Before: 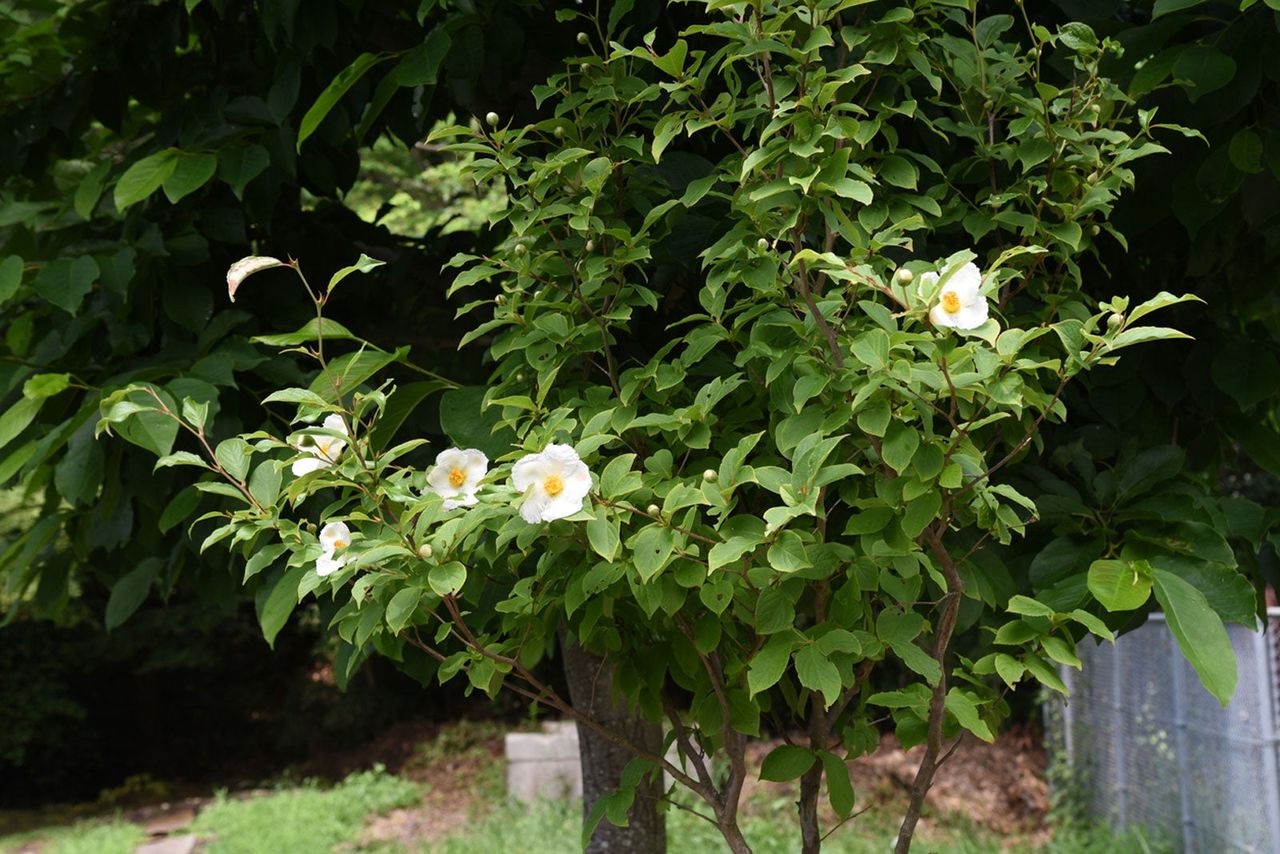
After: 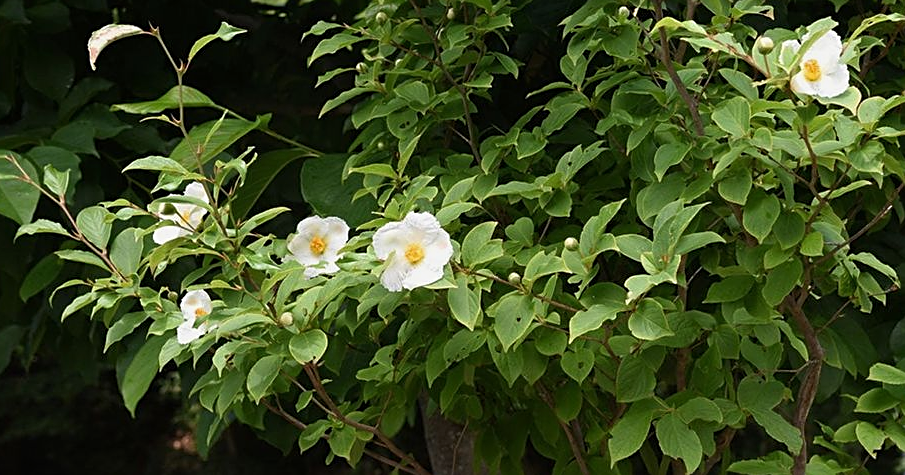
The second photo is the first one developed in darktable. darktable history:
crop: left 10.931%, top 27.229%, right 18.327%, bottom 17.11%
exposure: exposure -0.142 EV, compensate highlight preservation false
sharpen: amount 0.578
